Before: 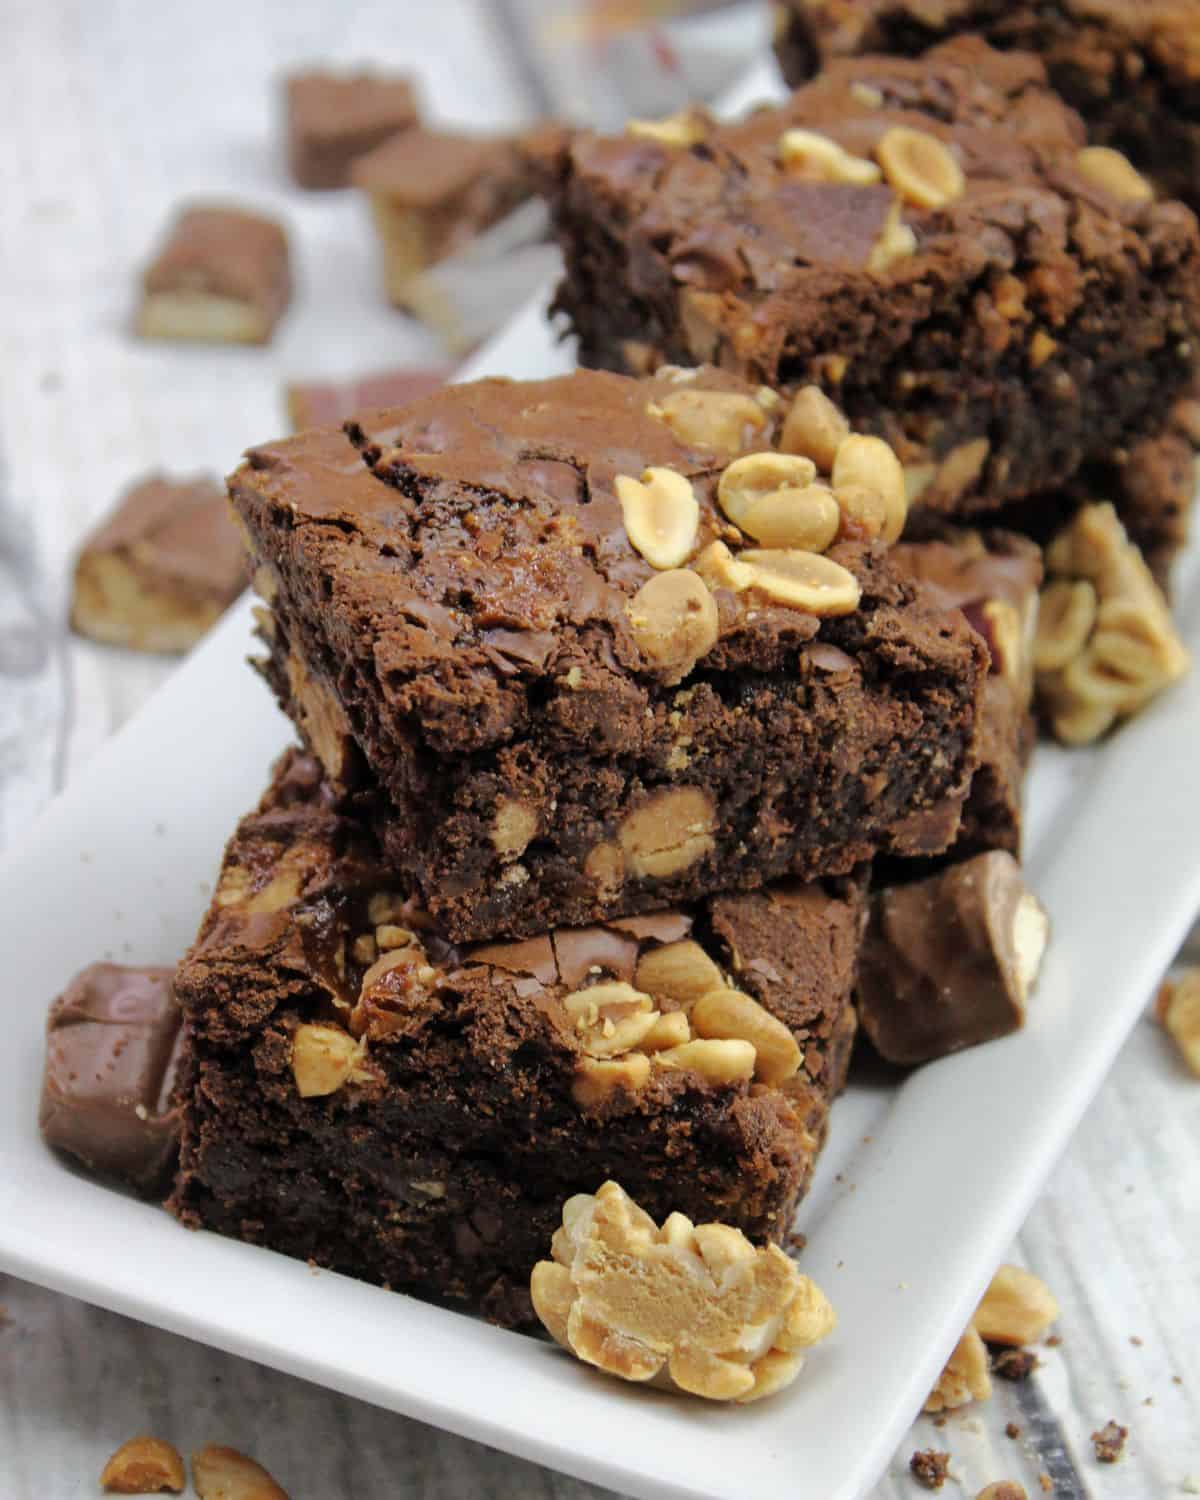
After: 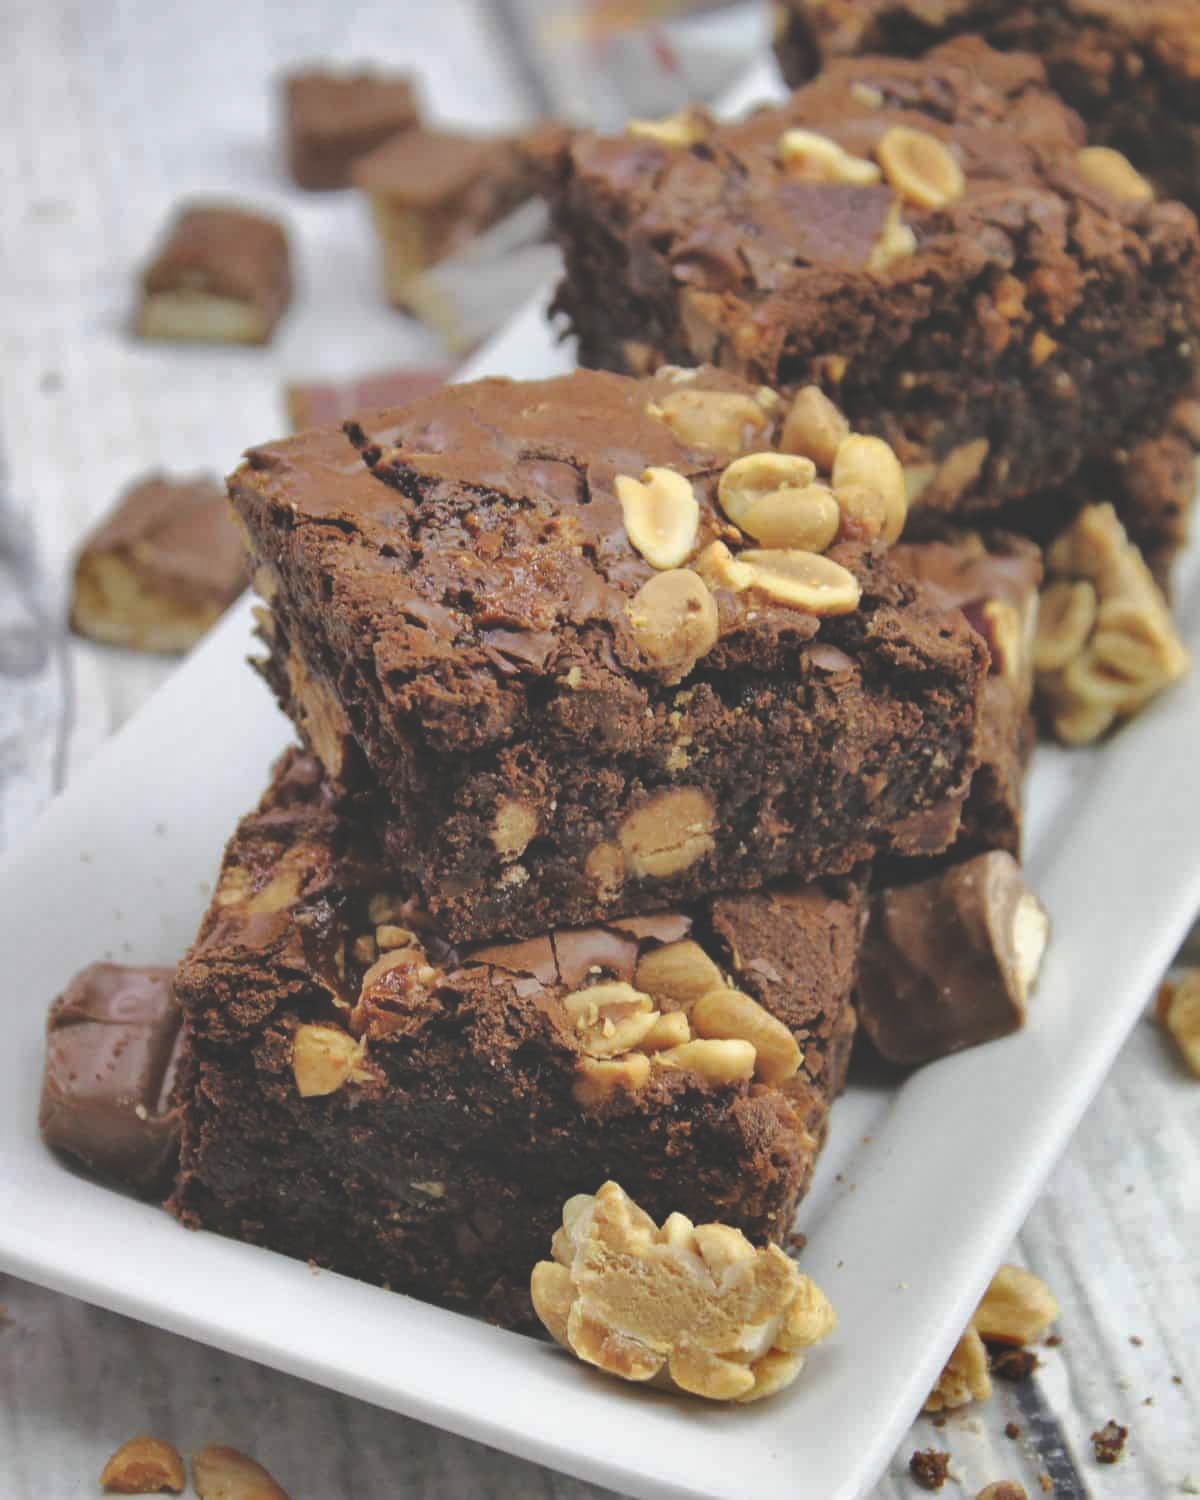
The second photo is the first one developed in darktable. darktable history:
exposure: black level correction -0.03, compensate exposure bias true, compensate highlight preservation false
shadows and highlights: soften with gaussian
